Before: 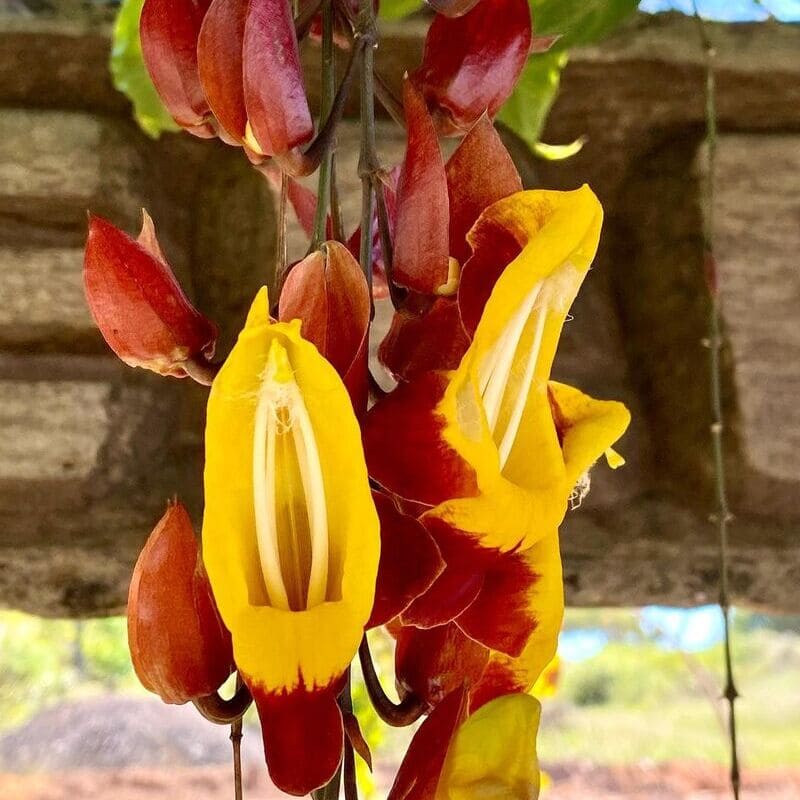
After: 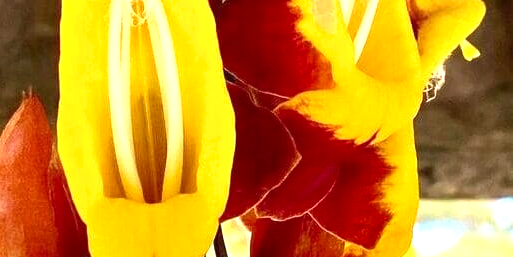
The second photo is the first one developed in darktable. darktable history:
crop: left 18.207%, top 51.064%, right 17.657%, bottom 16.805%
exposure: black level correction 0, exposure 0.69 EV, compensate exposure bias true, compensate highlight preservation false
shadows and highlights: radius 135.05, soften with gaussian
